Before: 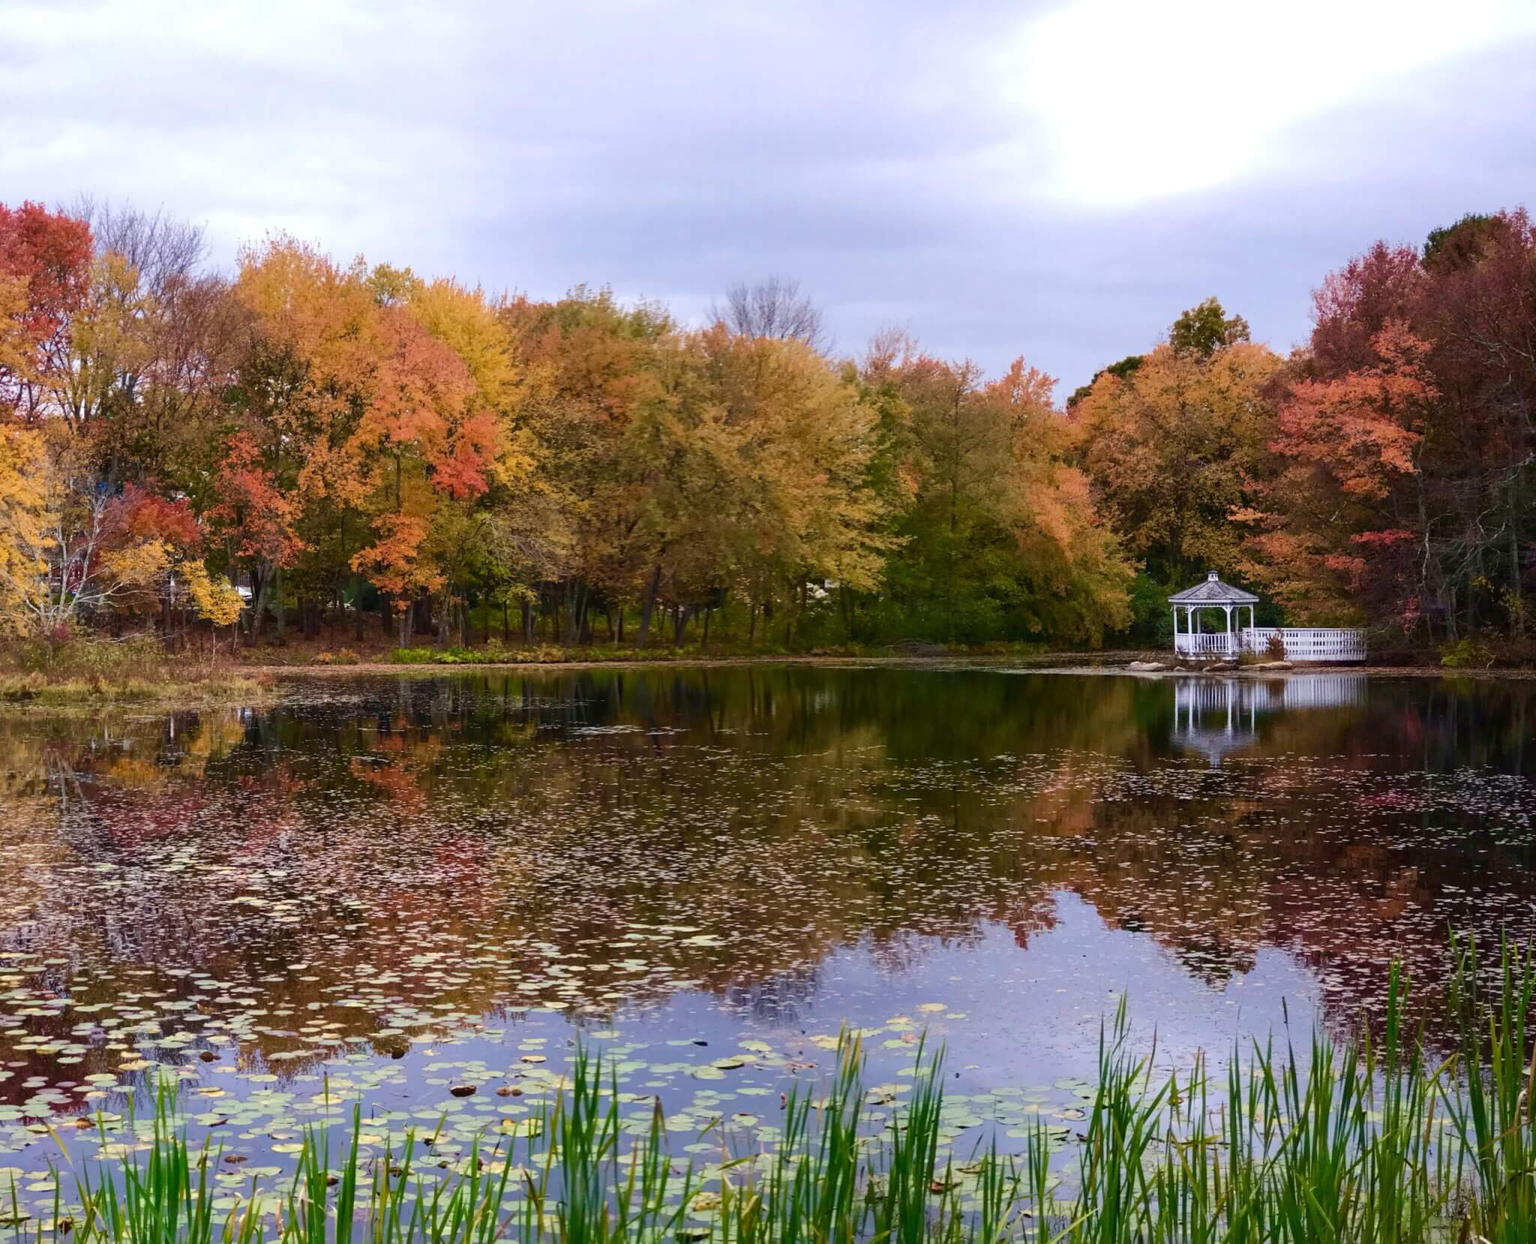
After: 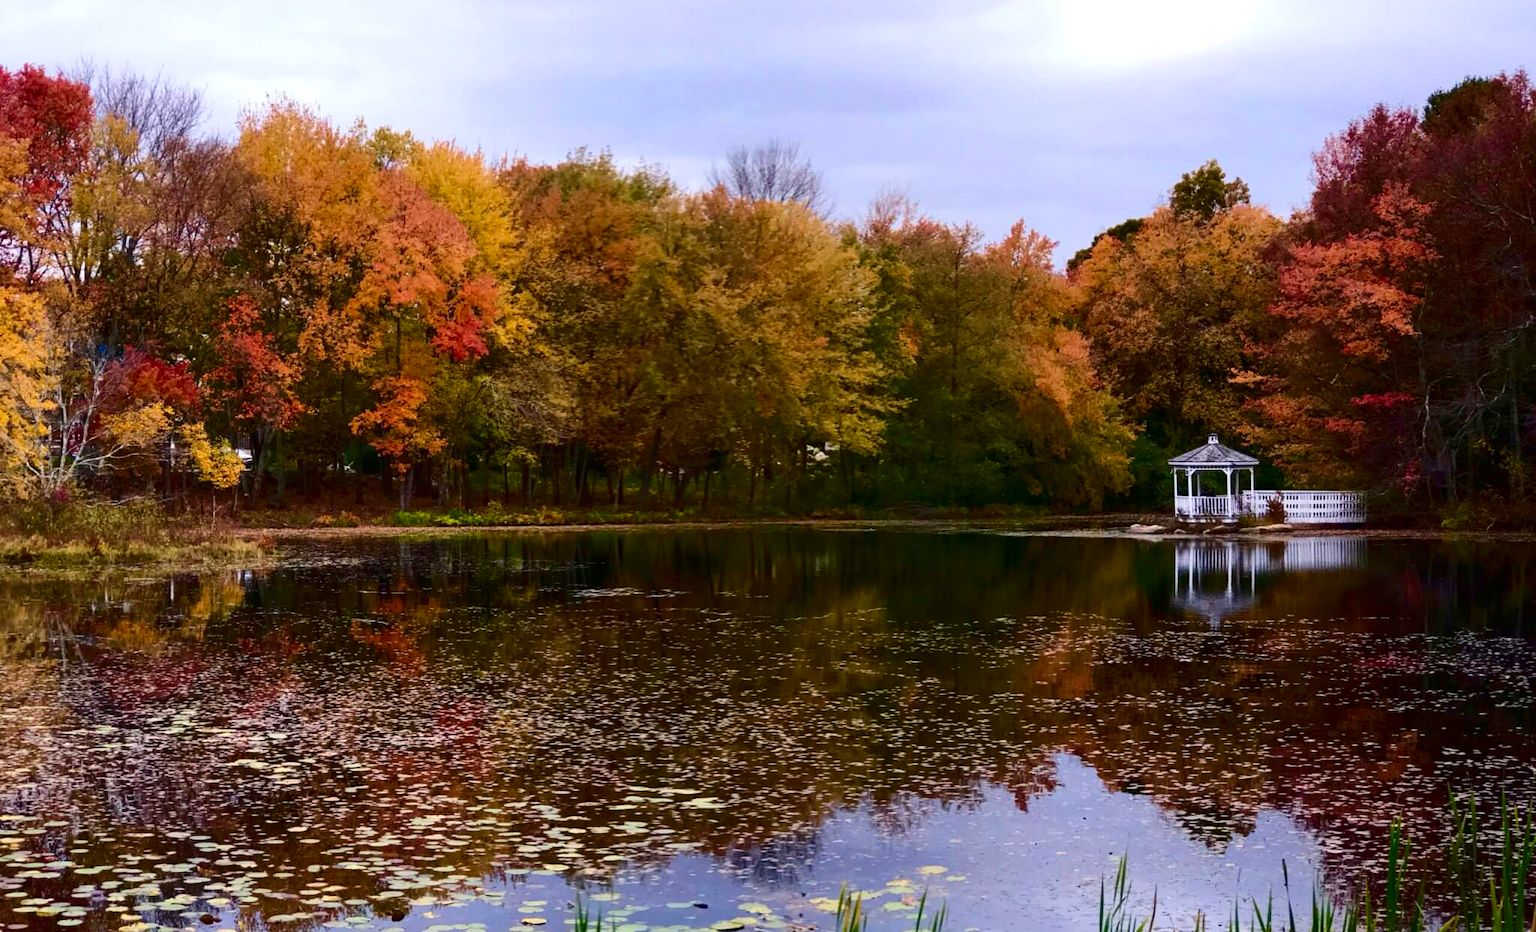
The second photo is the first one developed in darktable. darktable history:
crop: top 11.038%, bottom 13.962%
contrast brightness saturation: contrast 0.19, brightness -0.11, saturation 0.21
